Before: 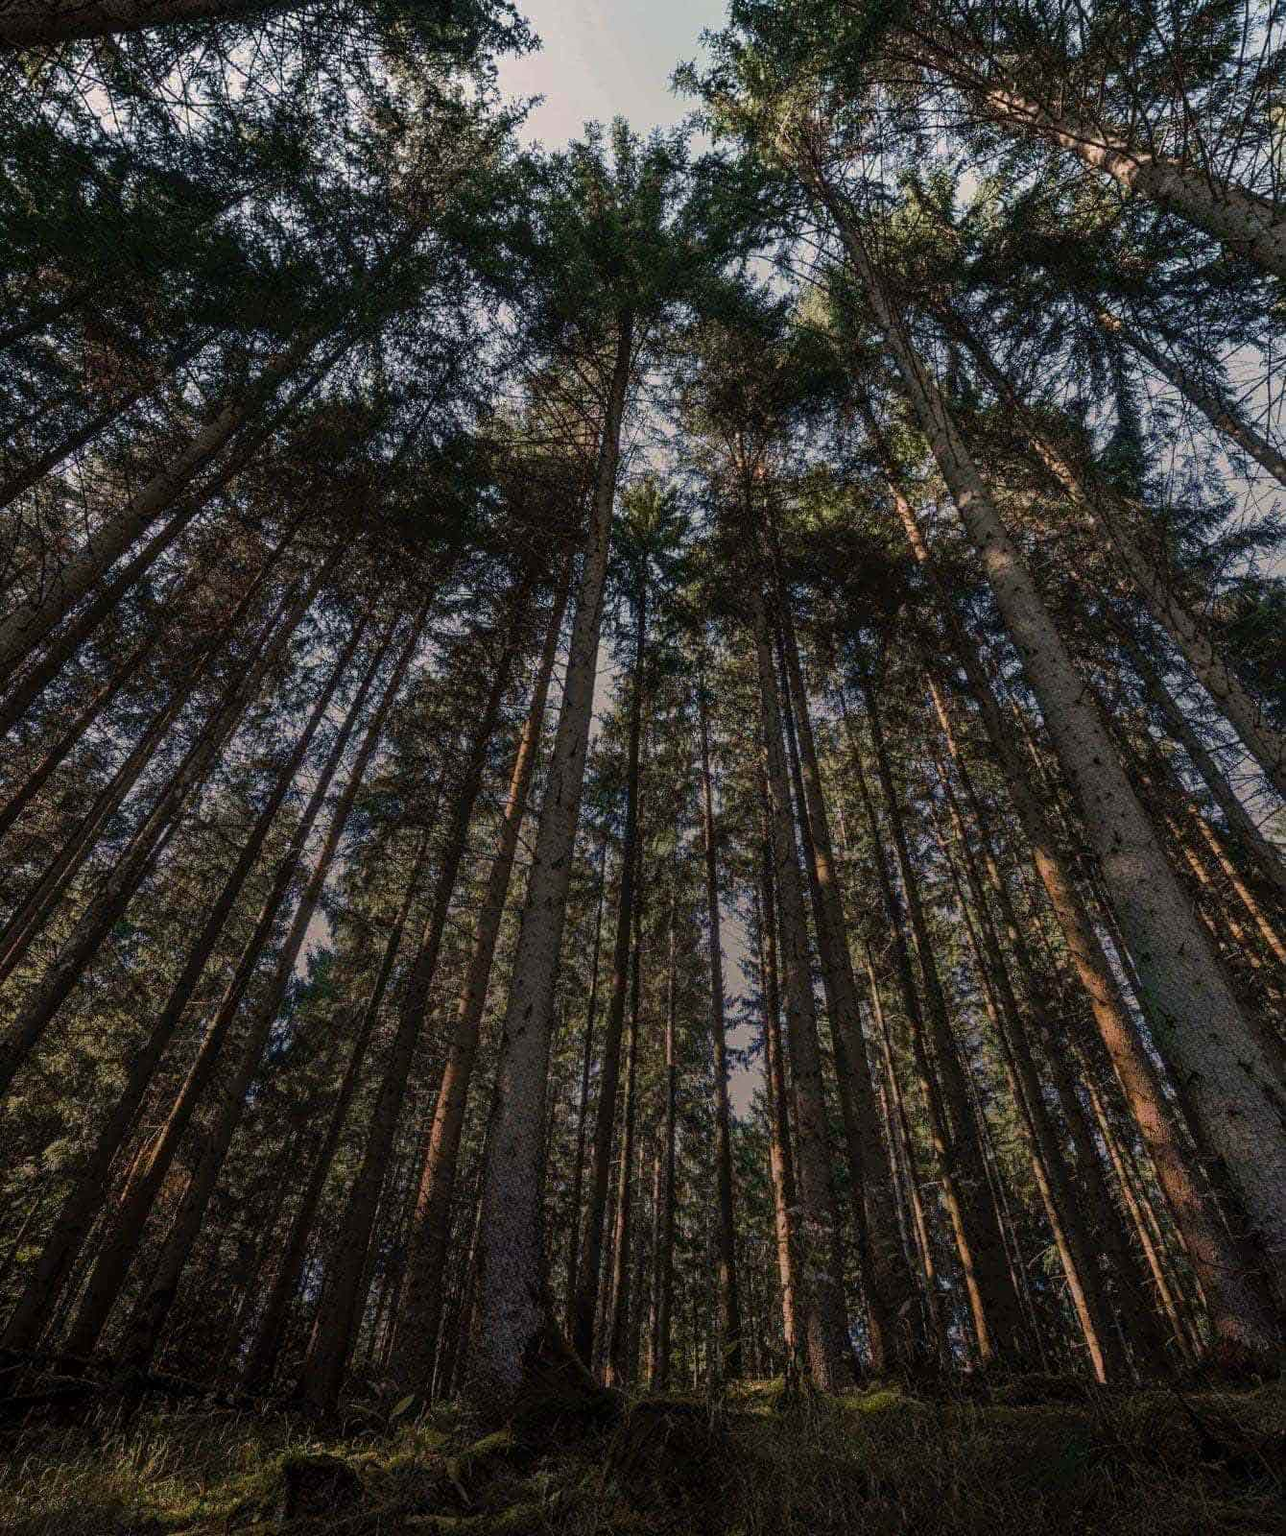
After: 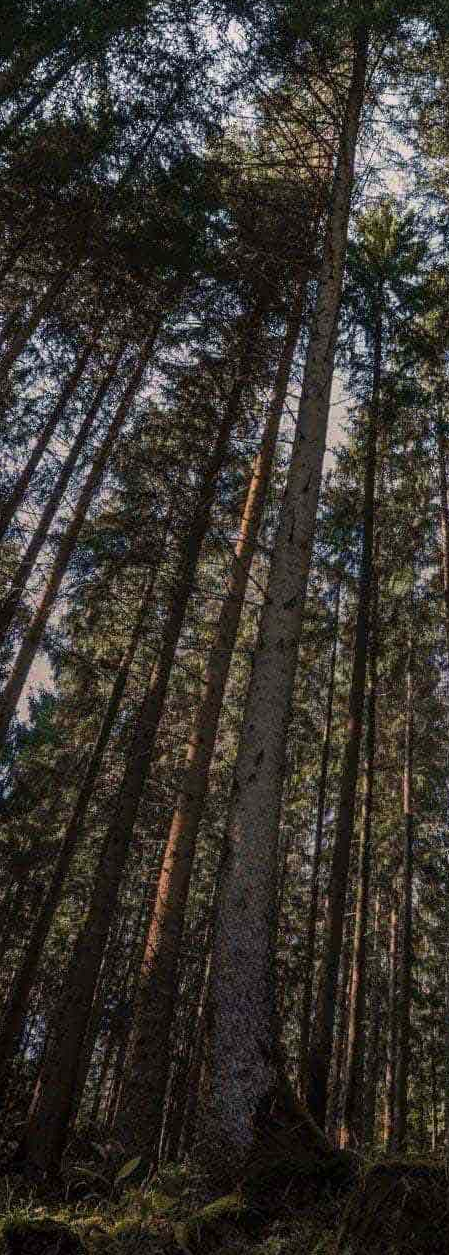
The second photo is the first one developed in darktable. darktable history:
base curve: curves: ch0 [(0, 0) (0.688, 0.865) (1, 1)], preserve colors none
crop and rotate: left 21.77%, top 18.528%, right 44.676%, bottom 2.997%
